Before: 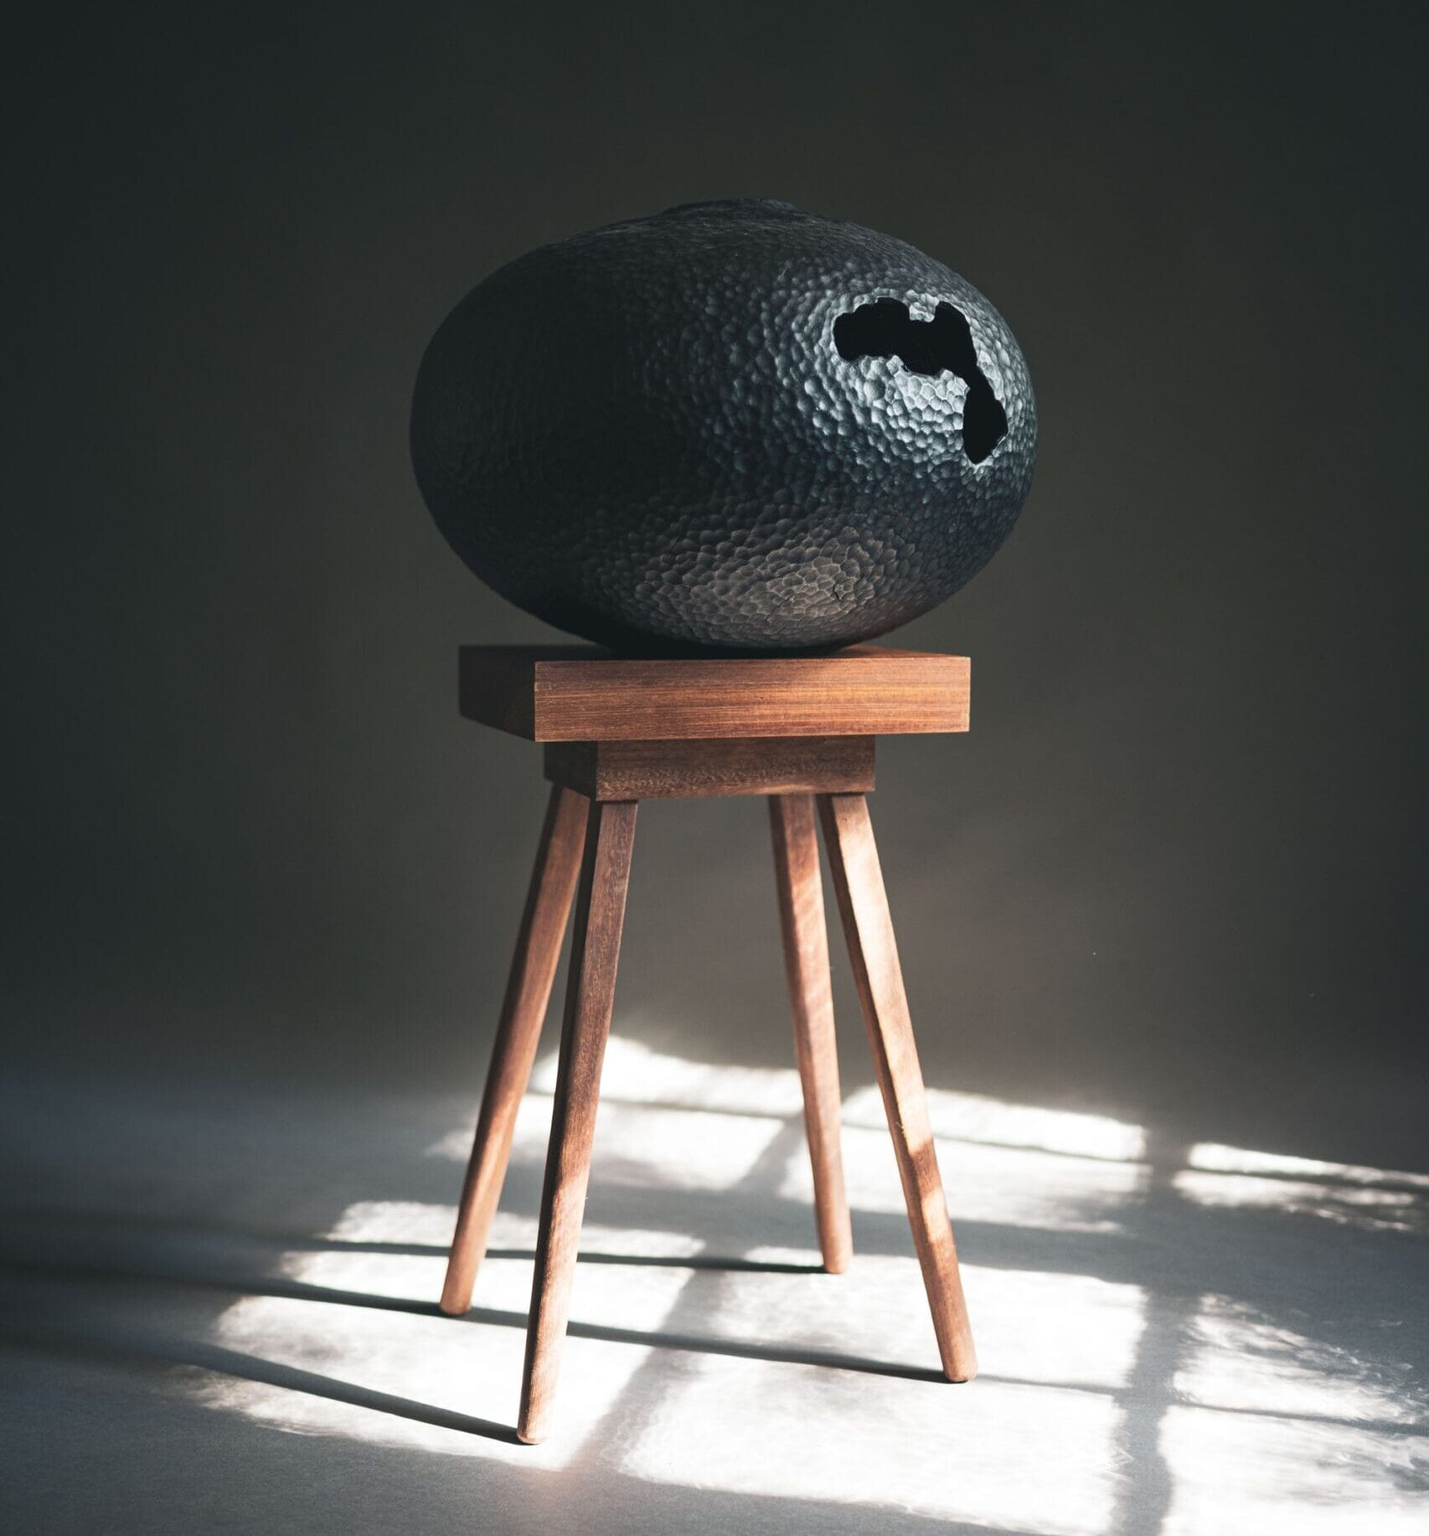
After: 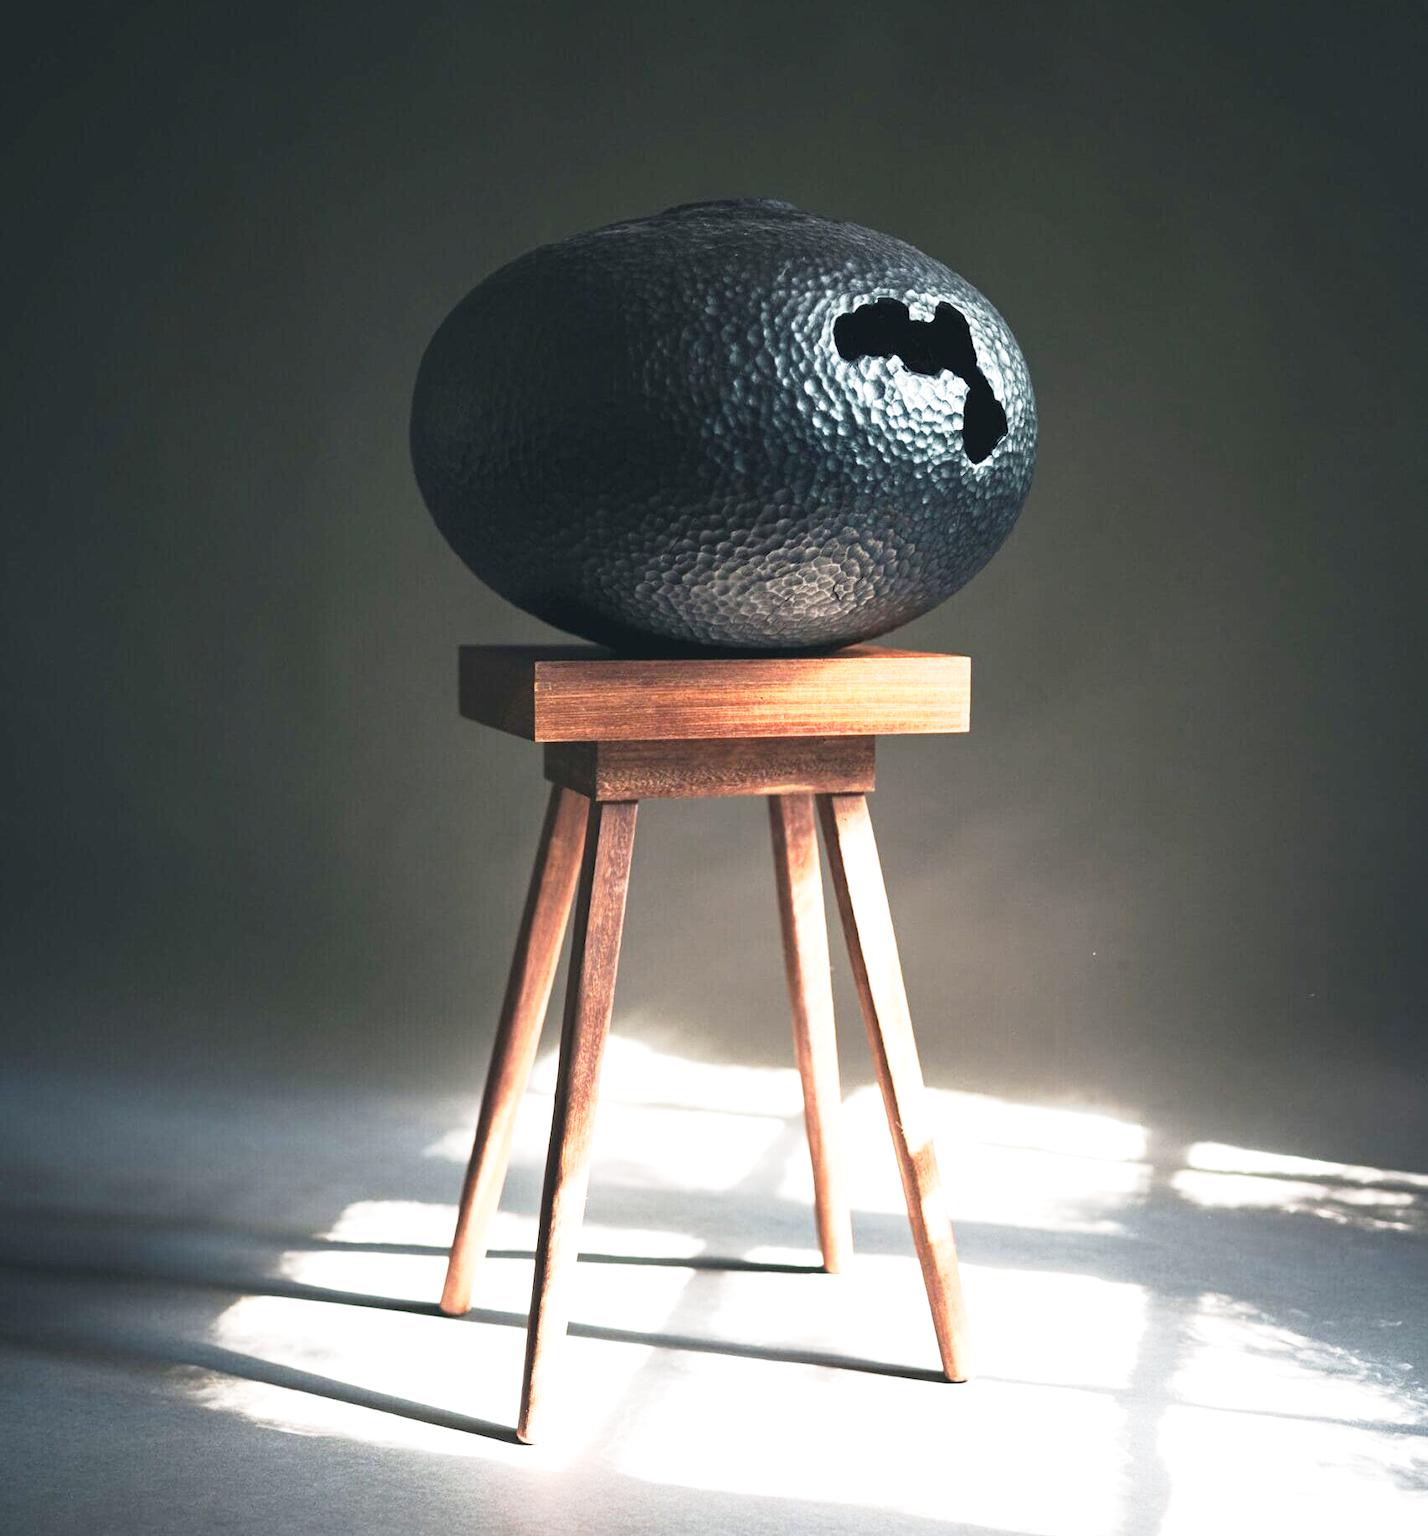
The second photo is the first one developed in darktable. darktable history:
base curve: curves: ch0 [(0, 0) (0.005, 0.002) (0.193, 0.295) (0.399, 0.664) (0.75, 0.928) (1, 1)], preserve colors none
exposure: exposure 0.602 EV, compensate highlight preservation false
